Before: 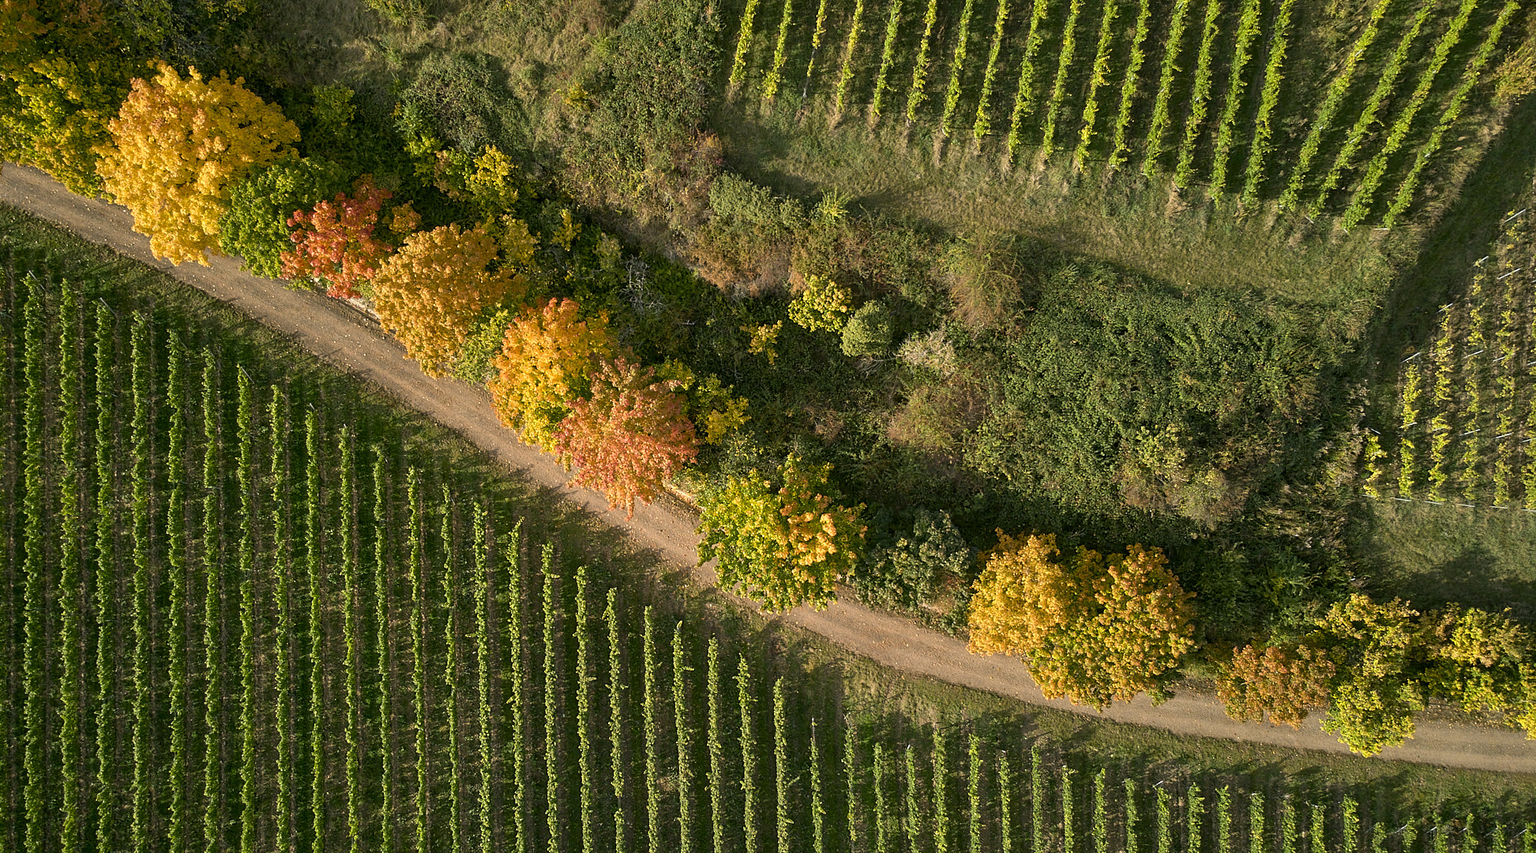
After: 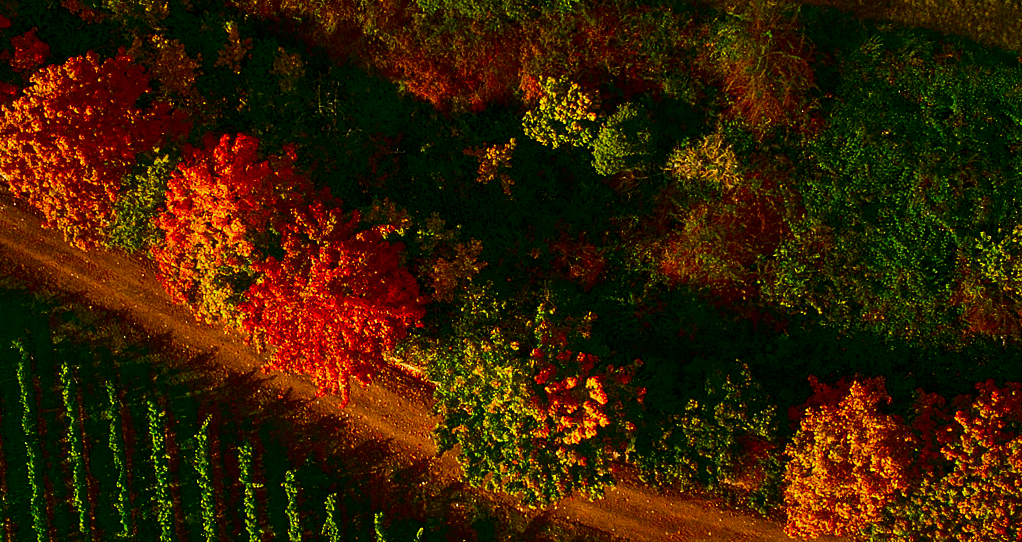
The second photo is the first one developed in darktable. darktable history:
crop and rotate: left 22.13%, top 22.054%, right 22.026%, bottom 22.102%
contrast brightness saturation: brightness -1, saturation 1
rotate and perspective: rotation -5°, crop left 0.05, crop right 0.952, crop top 0.11, crop bottom 0.89
shadows and highlights: shadows 32, highlights -32, soften with gaussian
